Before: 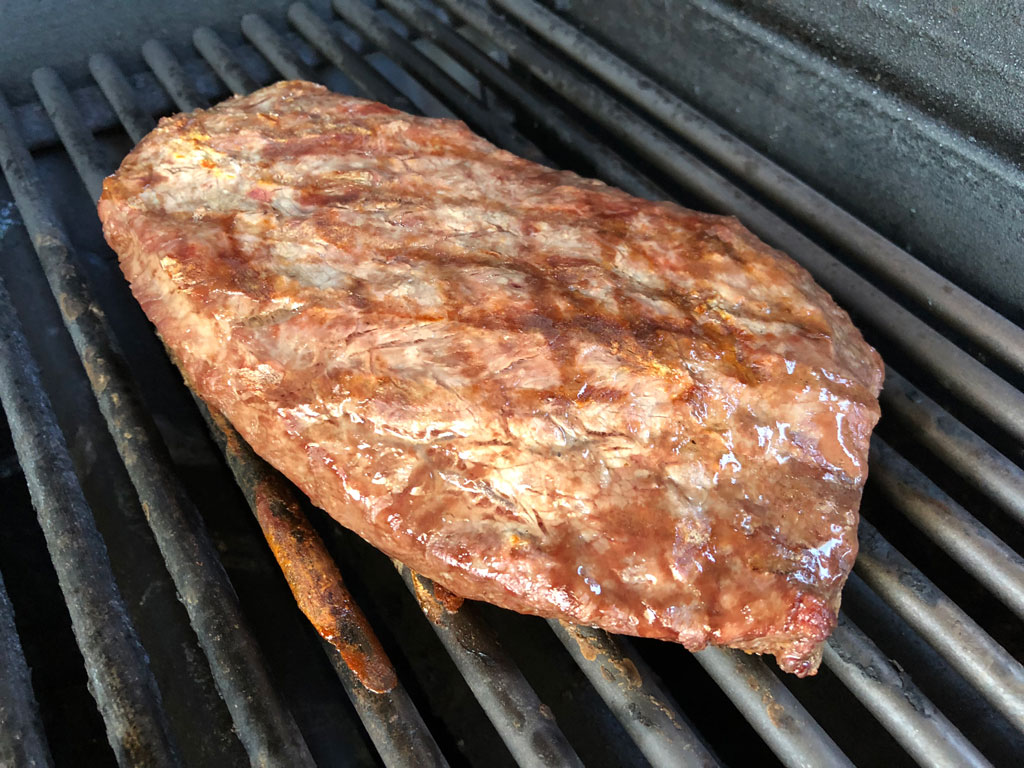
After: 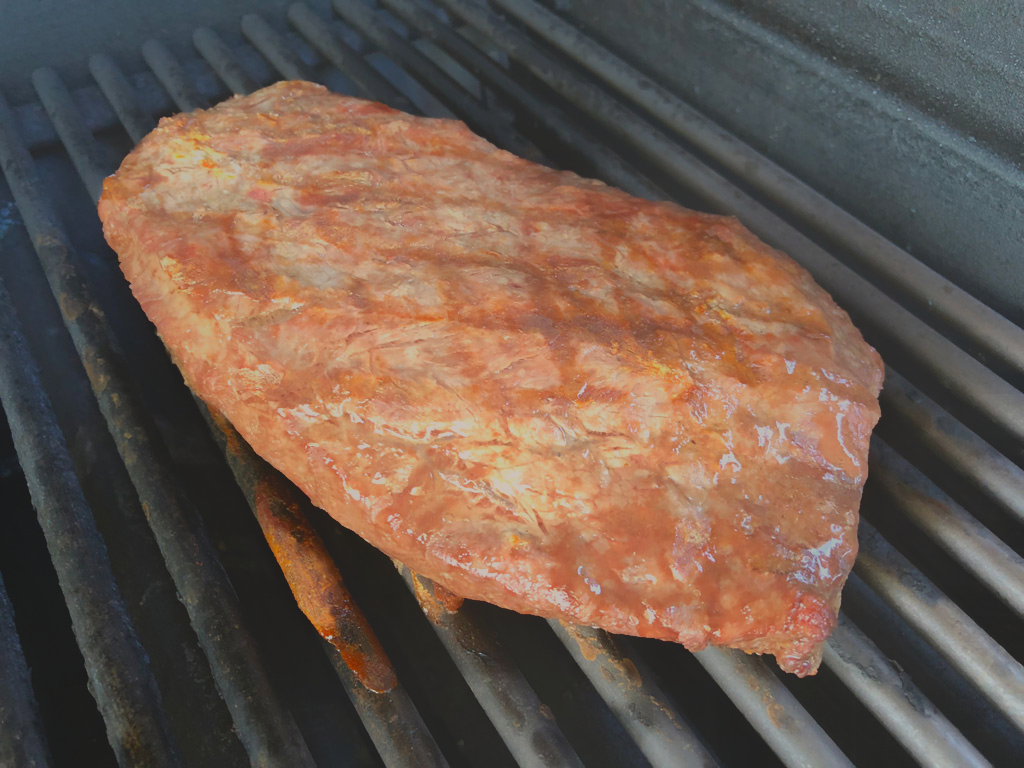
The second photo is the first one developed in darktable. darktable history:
local contrast: detail 69%
contrast equalizer: octaves 7, y [[0.6 ×6], [0.55 ×6], [0 ×6], [0 ×6], [0 ×6]], mix -0.993
